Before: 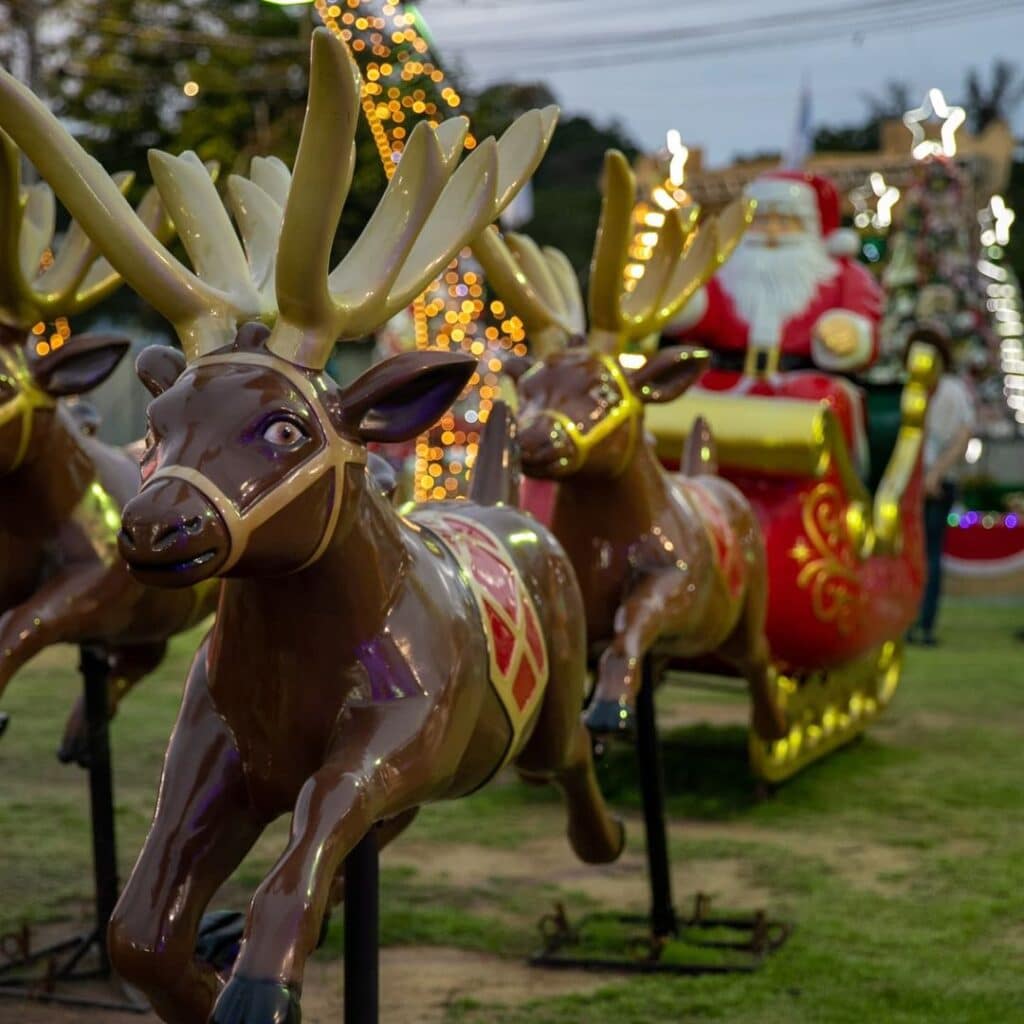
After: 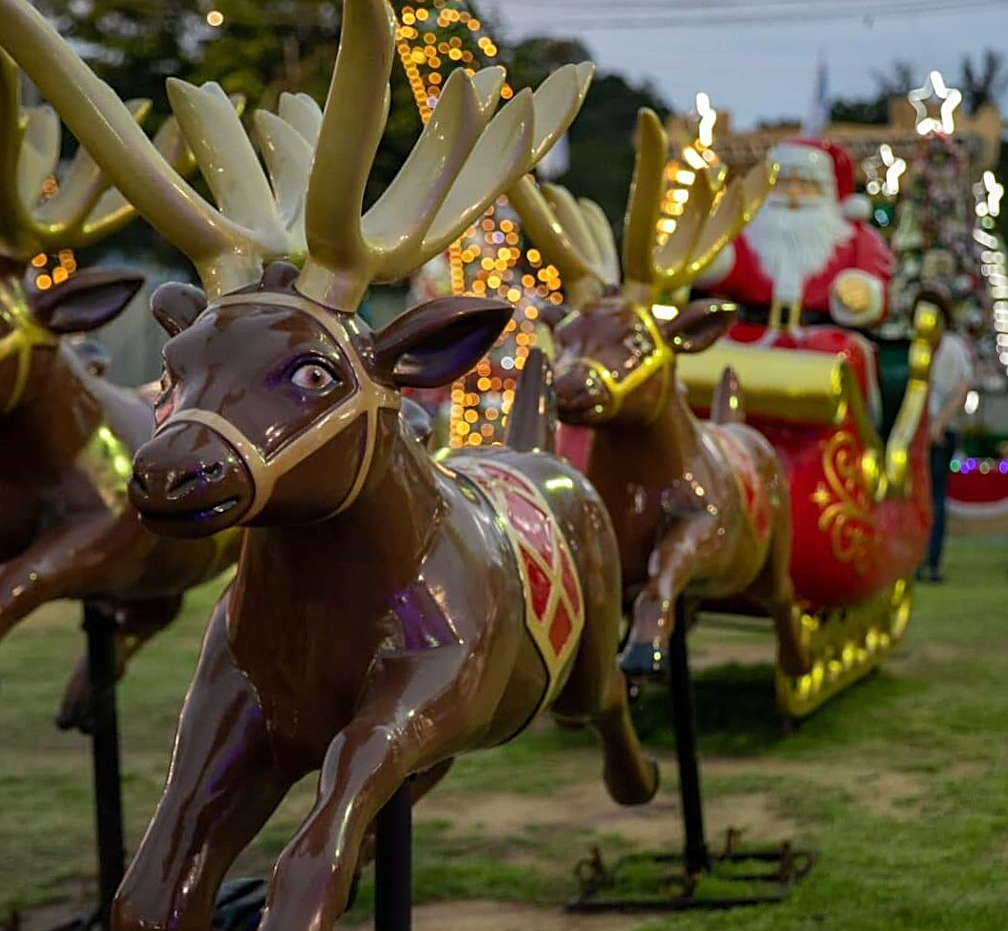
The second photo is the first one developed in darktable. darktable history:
rotate and perspective: rotation -0.013°, lens shift (vertical) -0.027, lens shift (horizontal) 0.178, crop left 0.016, crop right 0.989, crop top 0.082, crop bottom 0.918
sharpen: on, module defaults
